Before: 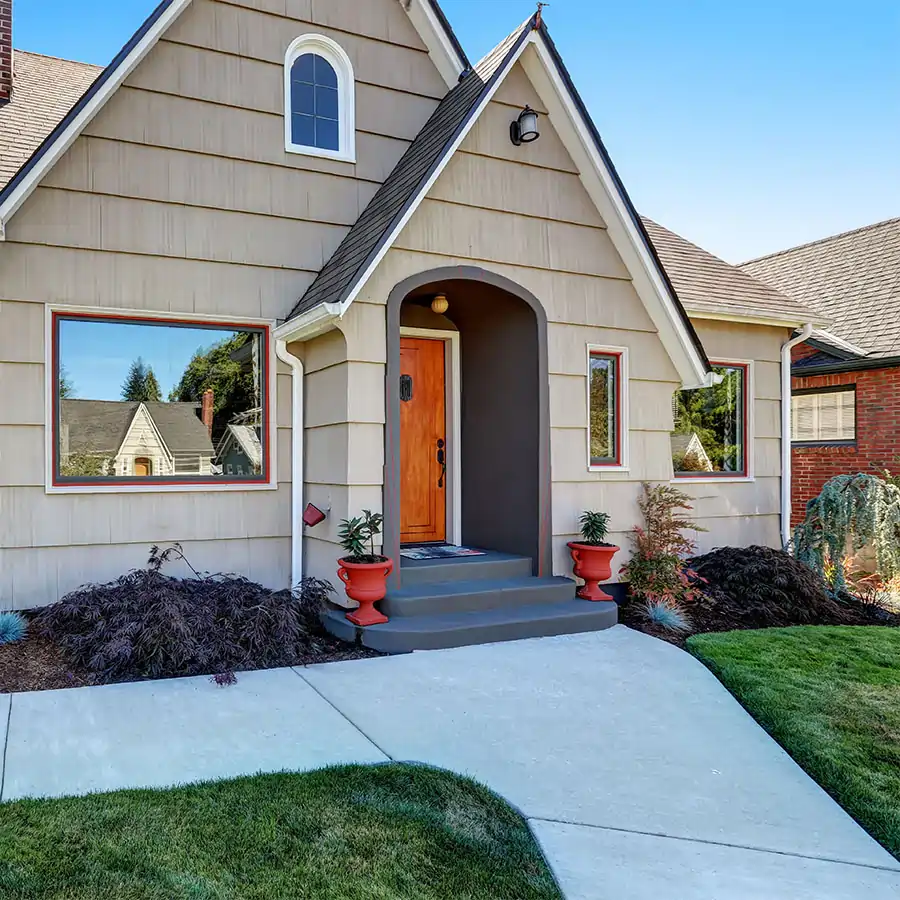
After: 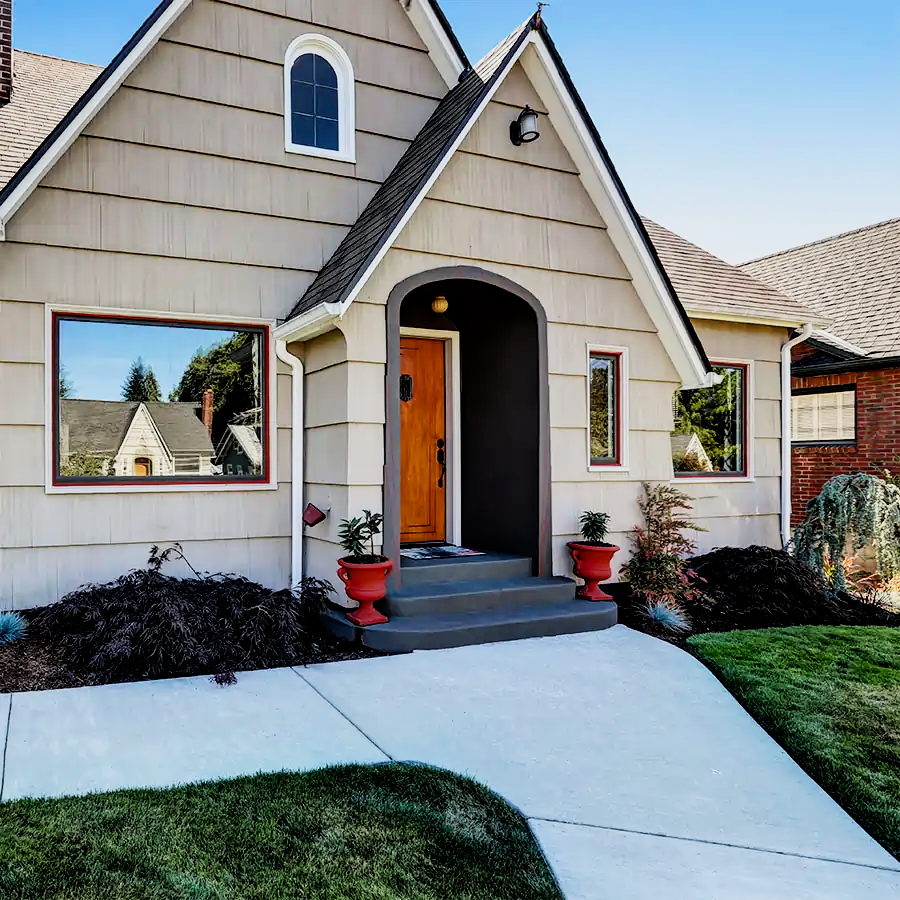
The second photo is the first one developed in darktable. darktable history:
color balance rgb: perceptual saturation grading › global saturation 8.89%, saturation formula JzAzBz (2021)
filmic rgb: black relative exposure -5 EV, white relative exposure 3.5 EV, hardness 3.19, contrast 1.5, highlights saturation mix -50%
